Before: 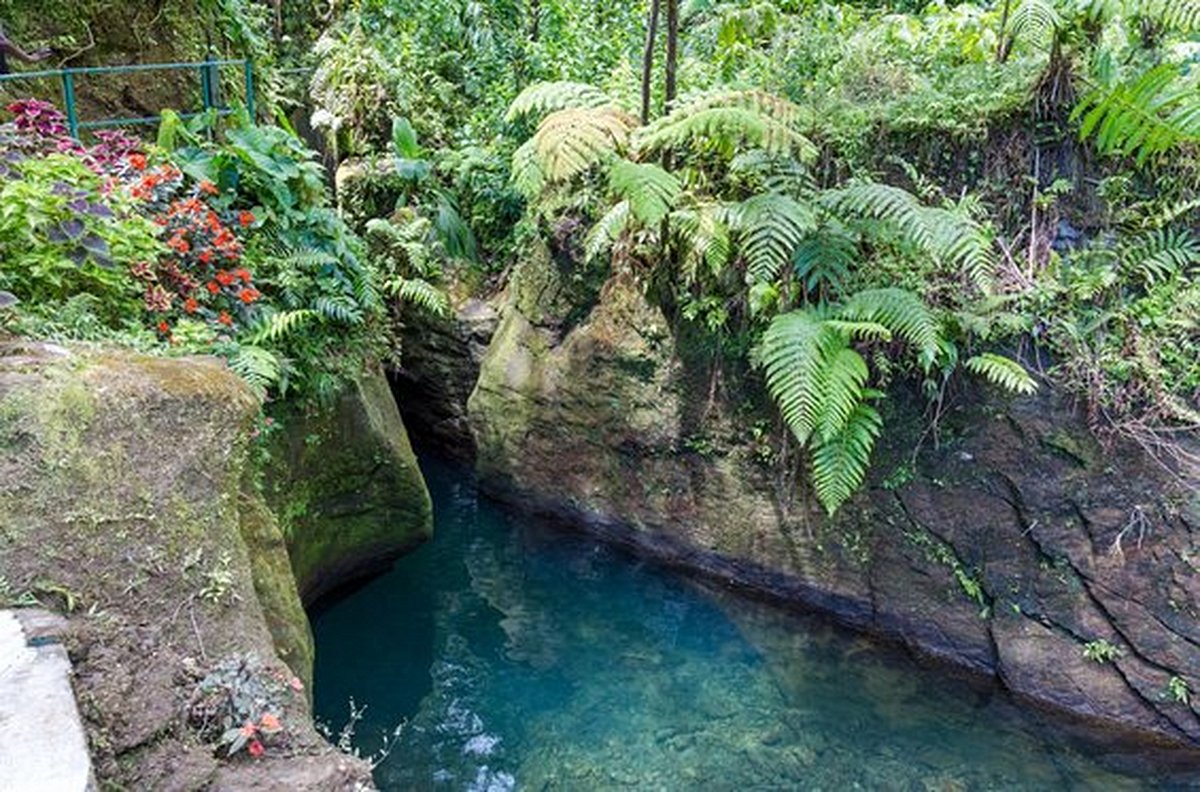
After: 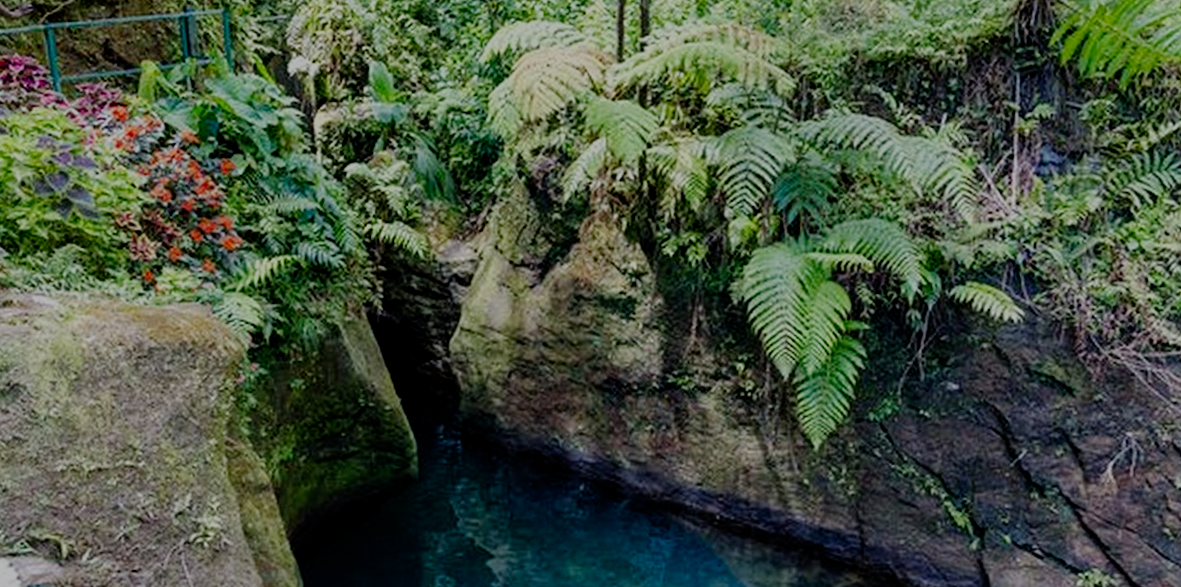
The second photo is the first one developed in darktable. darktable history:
crop: top 5.667%, bottom 17.637%
tone equalizer: on, module defaults
filmic rgb: middle gray luminance 30%, black relative exposure -9 EV, white relative exposure 7 EV, threshold 6 EV, target black luminance 0%, hardness 2.94, latitude 2.04%, contrast 0.963, highlights saturation mix 5%, shadows ↔ highlights balance 12.16%, add noise in highlights 0, preserve chrominance no, color science v3 (2019), use custom middle-gray values true, iterations of high-quality reconstruction 0, contrast in highlights soft, enable highlight reconstruction true
rotate and perspective: rotation -1.32°, lens shift (horizontal) -0.031, crop left 0.015, crop right 0.985, crop top 0.047, crop bottom 0.982
